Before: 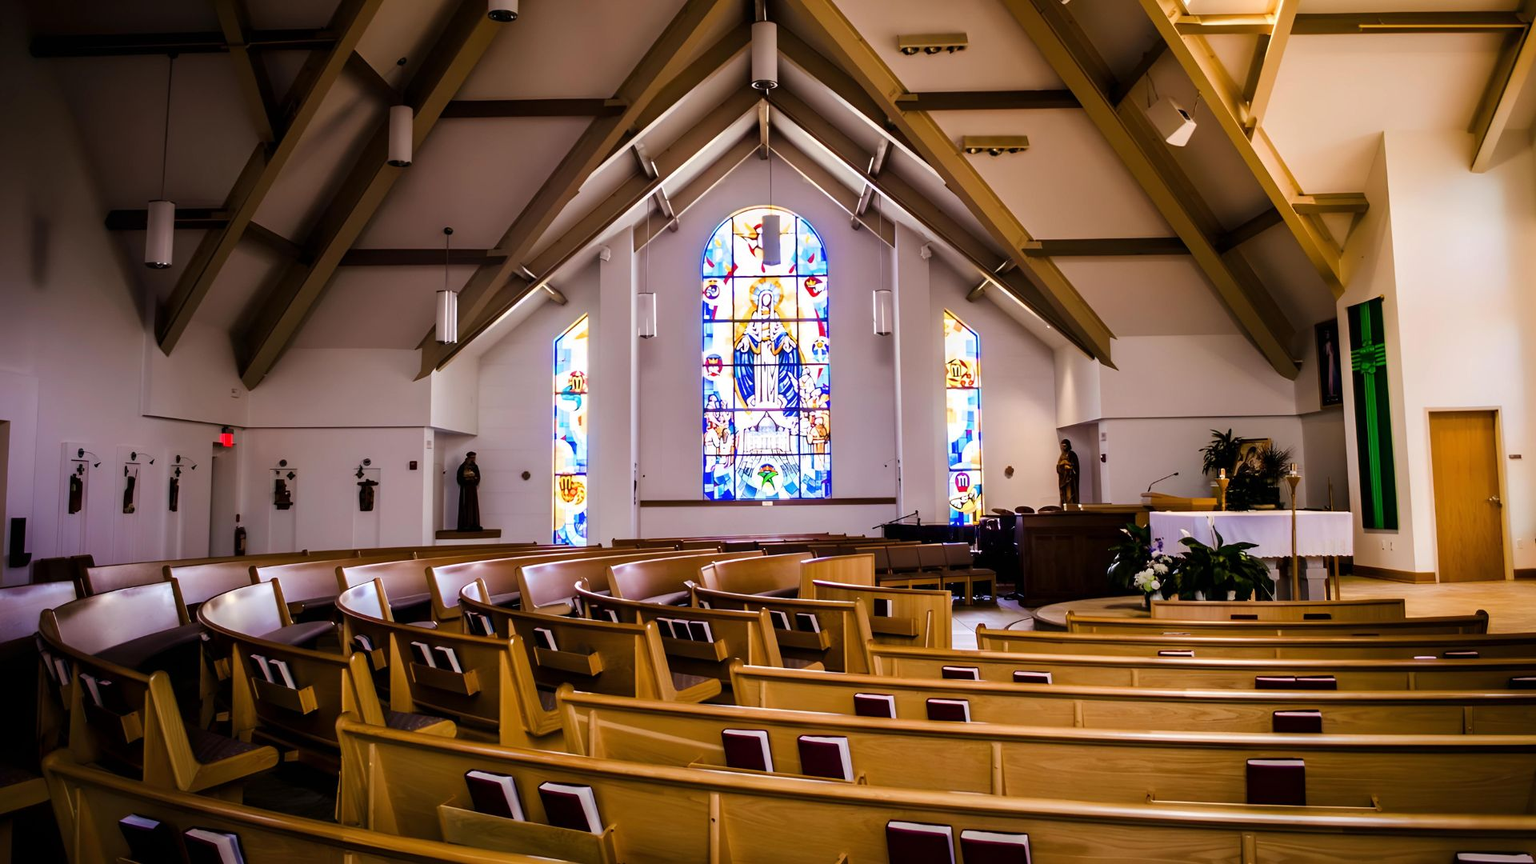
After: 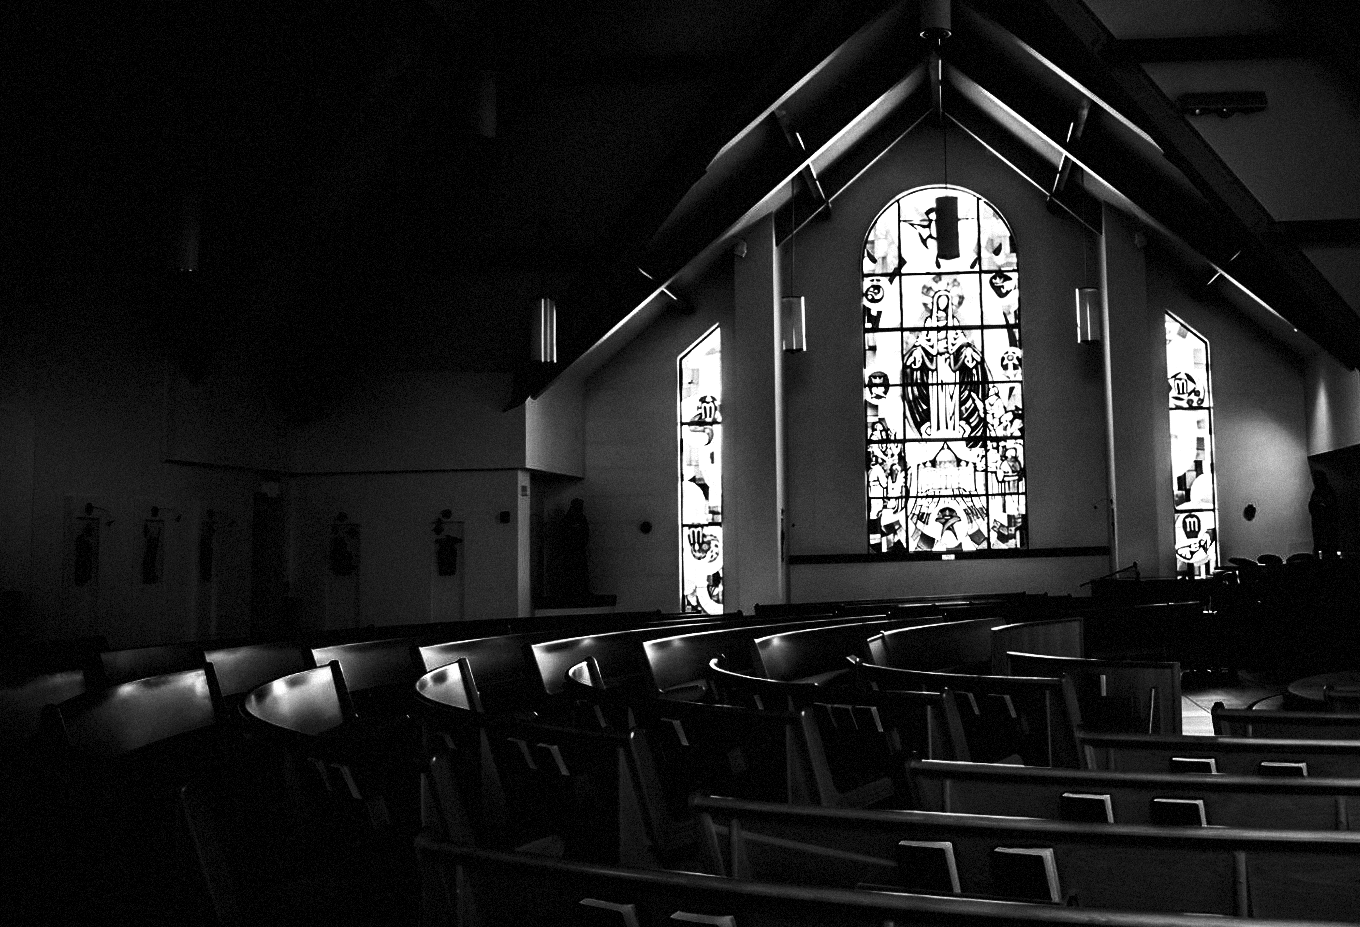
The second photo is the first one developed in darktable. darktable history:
tone curve: curves: ch0 [(0, 0) (0.004, 0.001) (0.133, 0.078) (0.325, 0.241) (0.832, 0.917) (1, 1)], color space Lab, linked channels, preserve colors none
color zones: curves: ch0 [(0, 0.5) (0.125, 0.4) (0.25, 0.5) (0.375, 0.4) (0.5, 0.4) (0.625, 0.35) (0.75, 0.35) (0.875, 0.5)]; ch1 [(0, 0.35) (0.125, 0.45) (0.25, 0.35) (0.375, 0.35) (0.5, 0.35) (0.625, 0.35) (0.75, 0.45) (0.875, 0.35)]; ch2 [(0, 0.6) (0.125, 0.5) (0.25, 0.5) (0.375, 0.6) (0.5, 0.6) (0.625, 0.5) (0.75, 0.5) (0.875, 0.5)]
rotate and perspective: rotation -1°, crop left 0.011, crop right 0.989, crop top 0.025, crop bottom 0.975
contrast brightness saturation: contrast 0.02, brightness -1, saturation -1
grain: mid-tones bias 0%
crop: top 5.803%, right 27.864%, bottom 5.804%
tone equalizer: -8 EV -0.001 EV, -7 EV 0.001 EV, -6 EV -0.002 EV, -5 EV -0.003 EV, -4 EV -0.062 EV, -3 EV -0.222 EV, -2 EV -0.267 EV, -1 EV 0.105 EV, +0 EV 0.303 EV
rgb curve: curves: ch0 [(0, 0) (0.136, 0.078) (0.262, 0.245) (0.414, 0.42) (1, 1)], compensate middle gray true, preserve colors basic power
